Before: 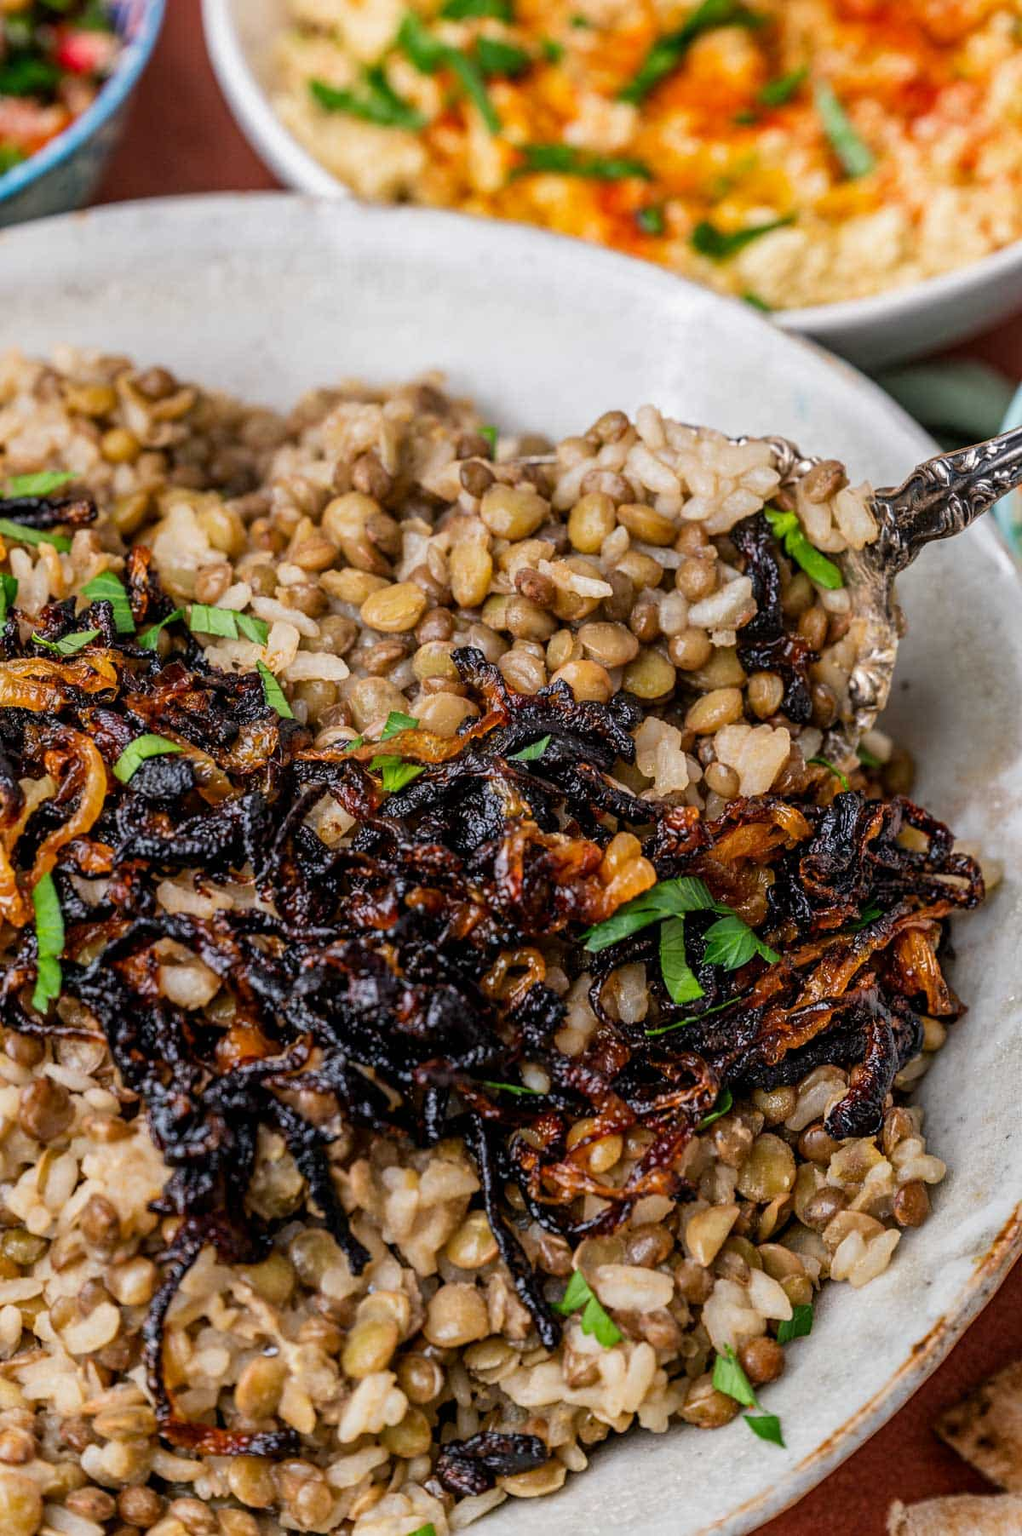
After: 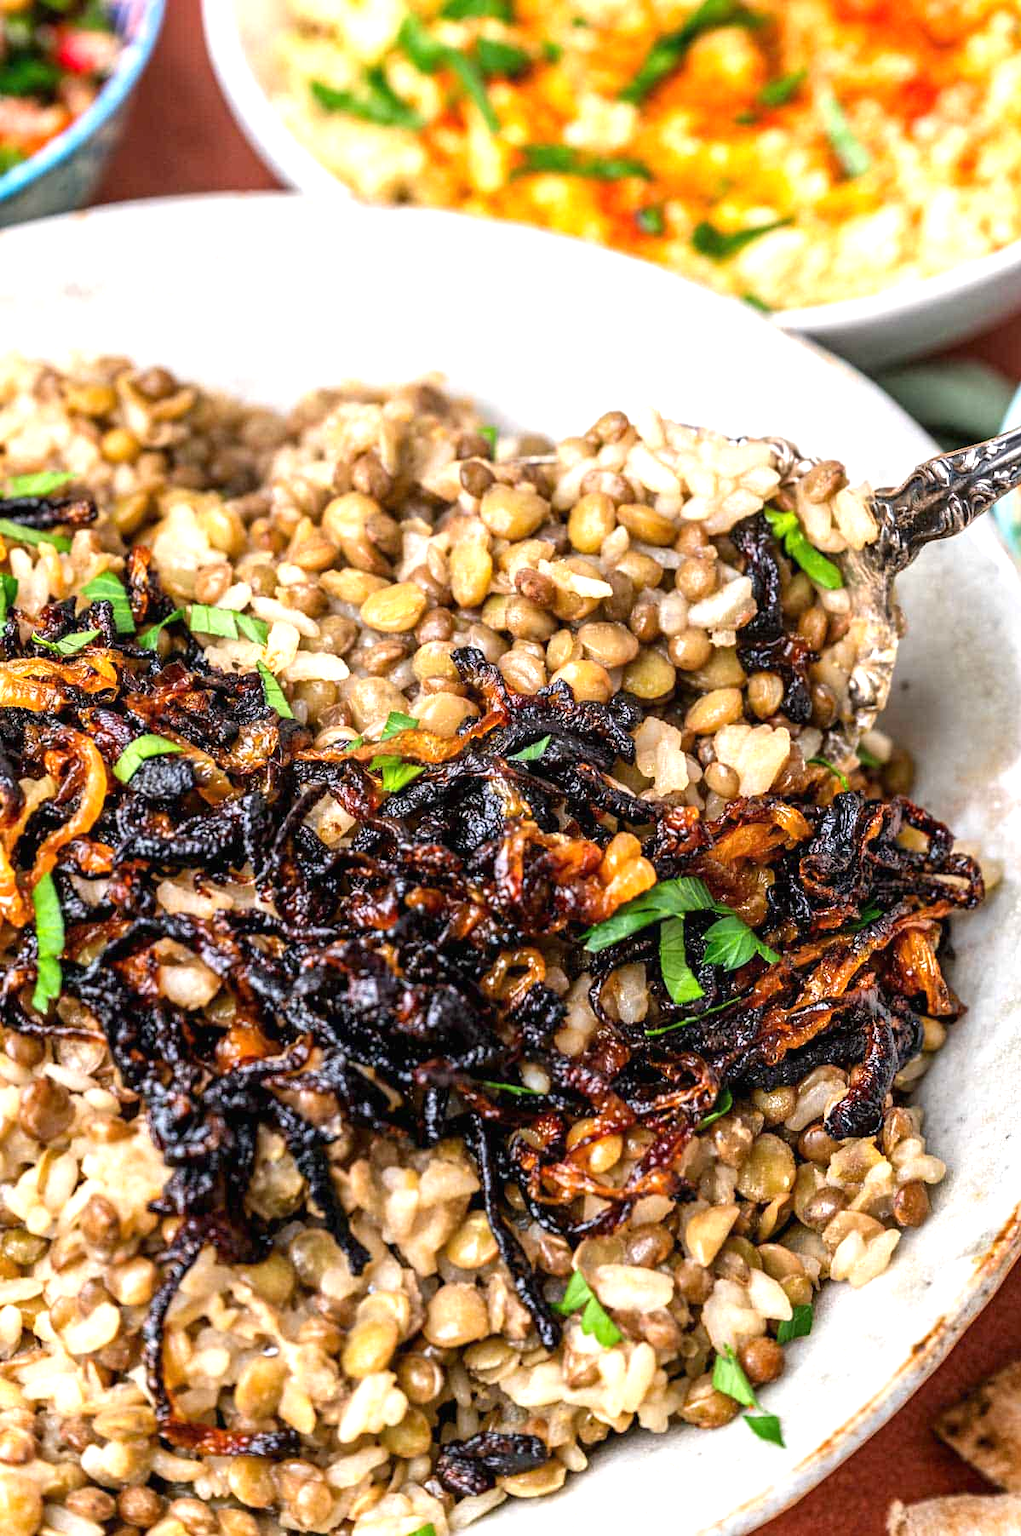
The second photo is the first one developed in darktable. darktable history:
exposure: black level correction 0, exposure 1.017 EV, compensate highlight preservation false
